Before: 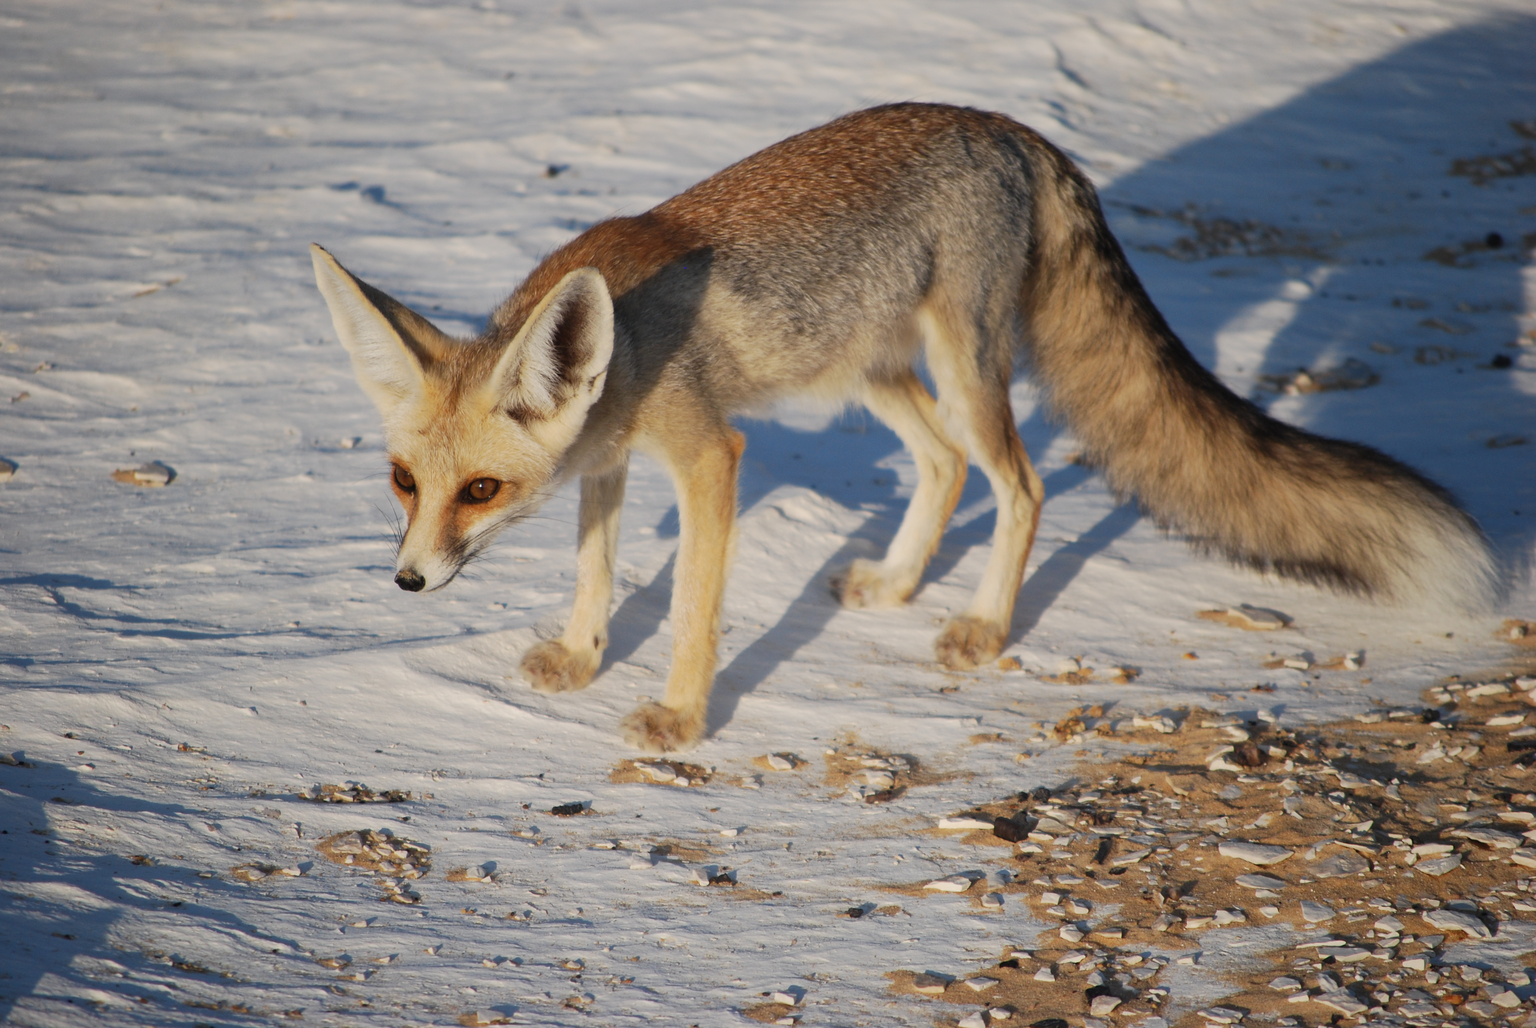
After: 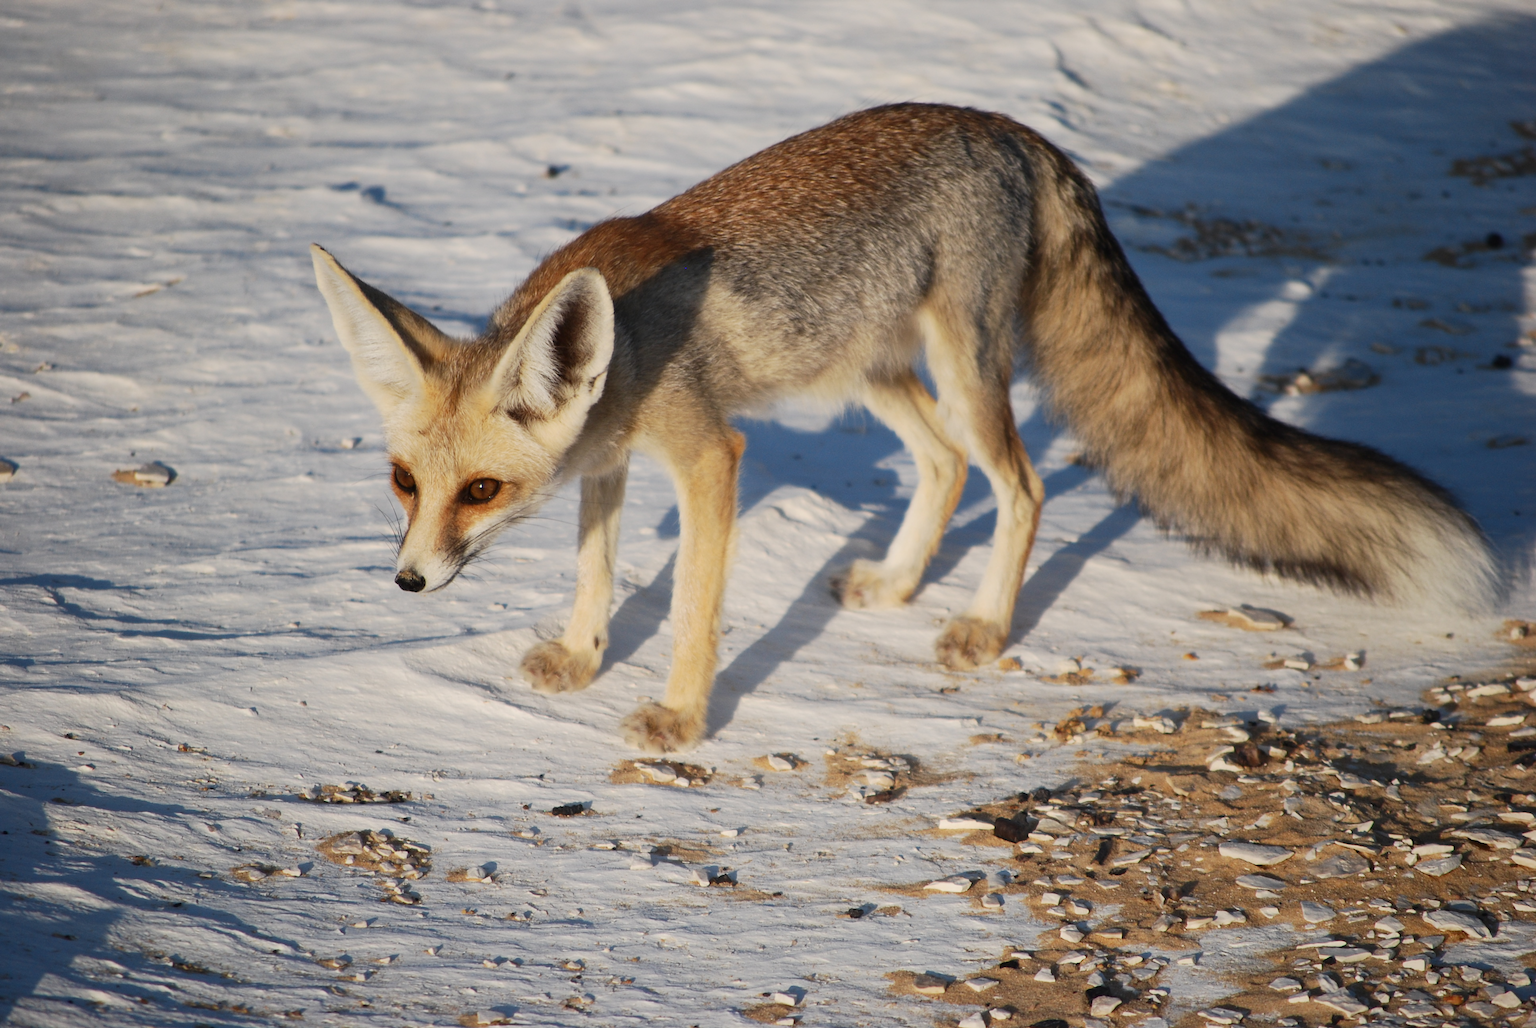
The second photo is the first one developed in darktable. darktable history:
contrast brightness saturation: contrast 0.141
